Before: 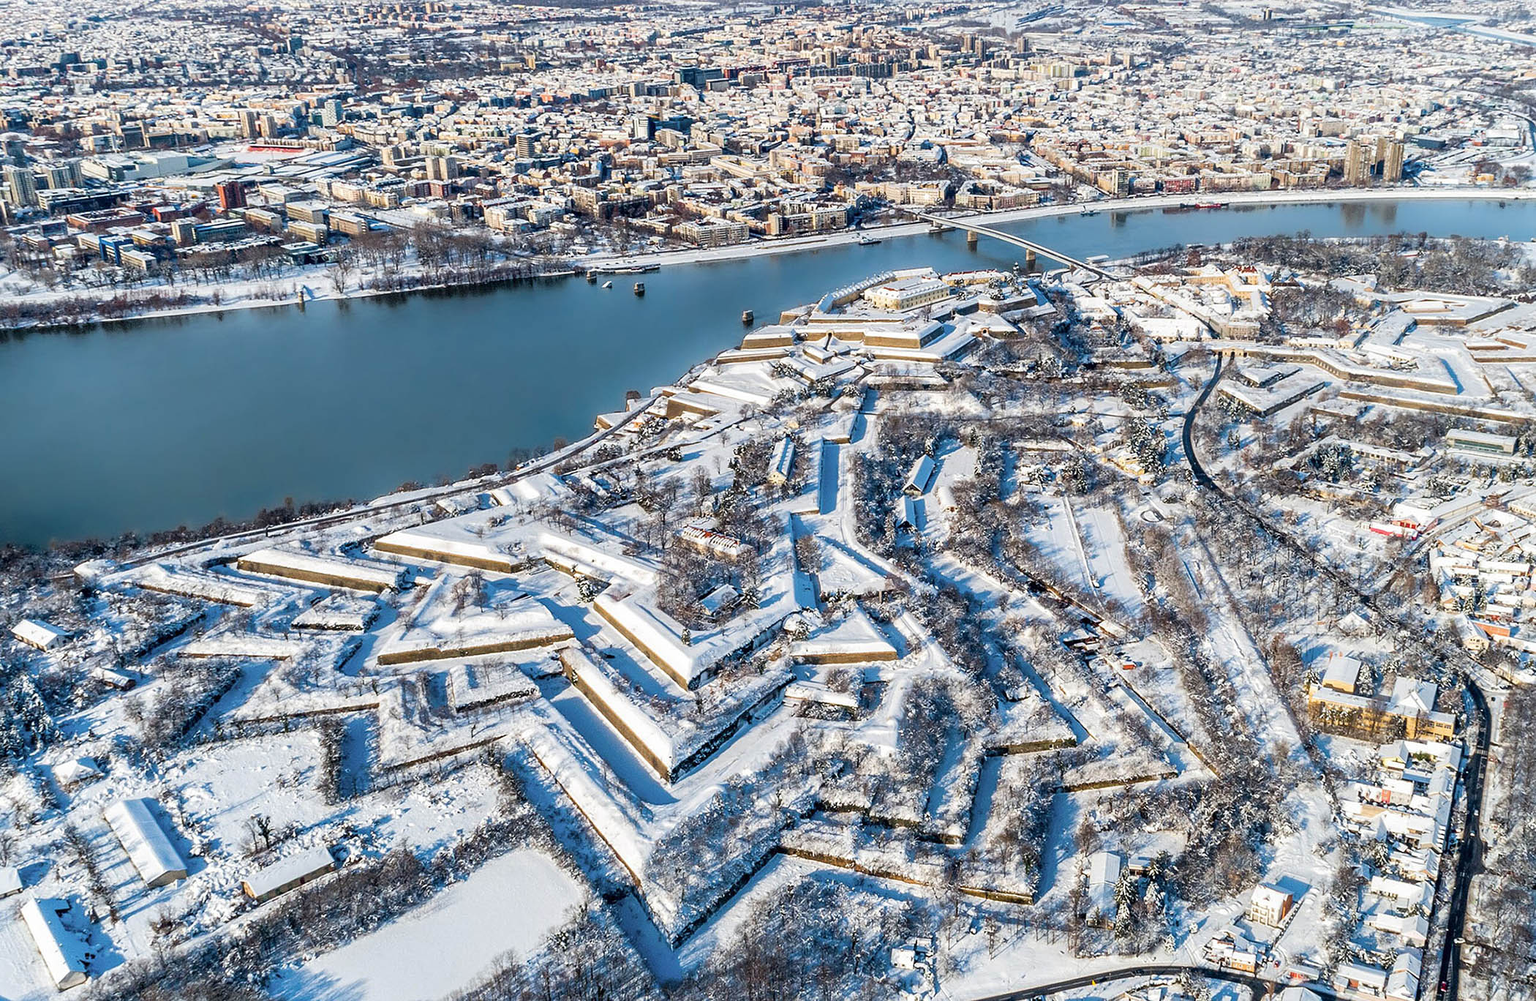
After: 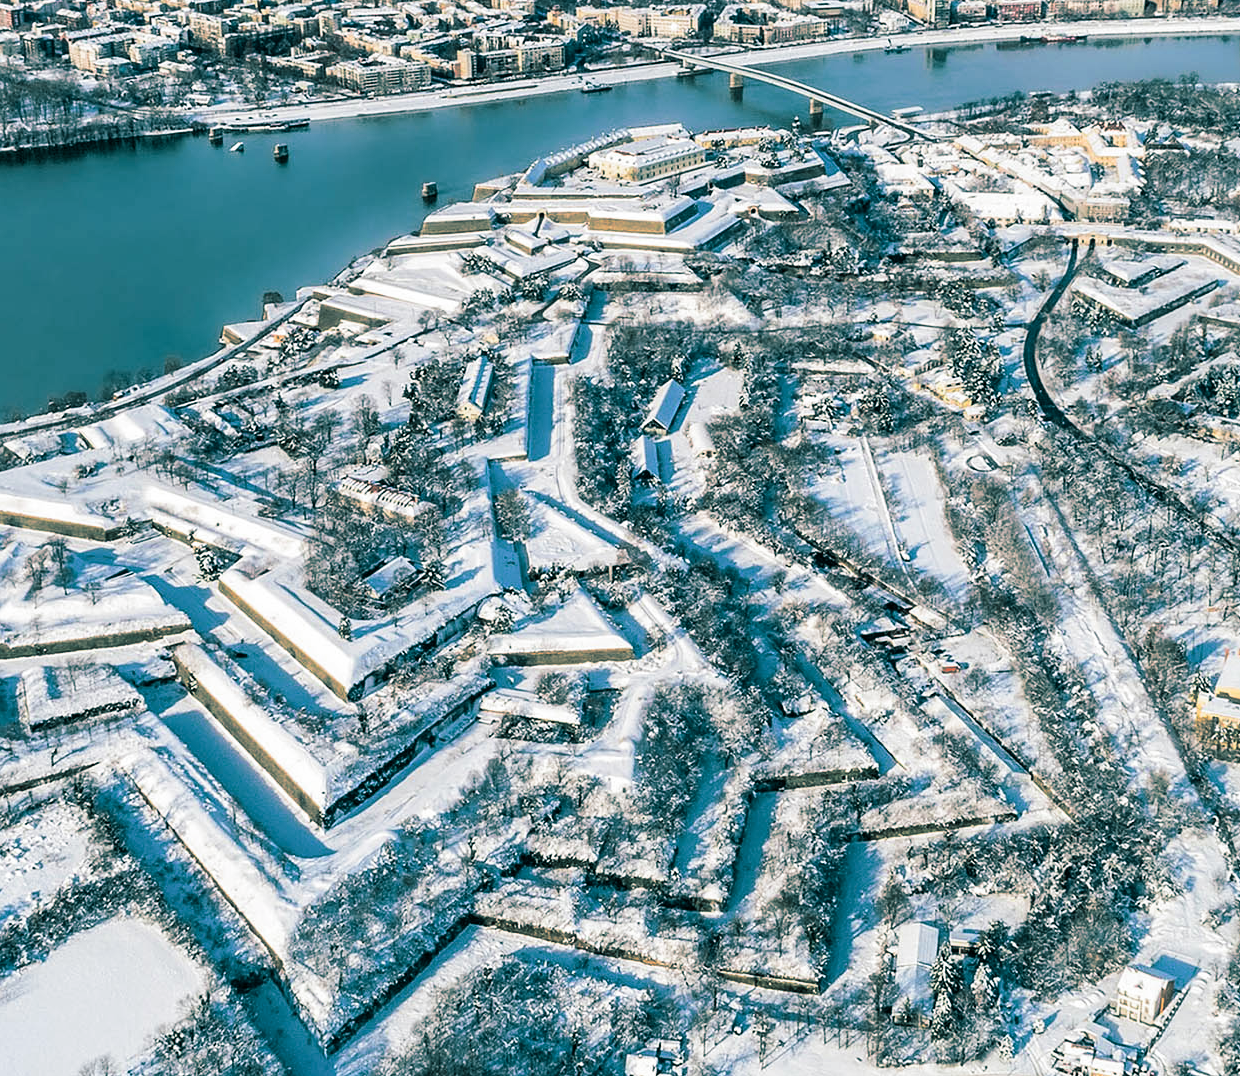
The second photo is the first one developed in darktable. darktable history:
crop and rotate: left 28.256%, top 17.734%, right 12.656%, bottom 3.573%
split-toning: shadows › hue 183.6°, shadows › saturation 0.52, highlights › hue 0°, highlights › saturation 0
contrast brightness saturation: contrast 0.14
